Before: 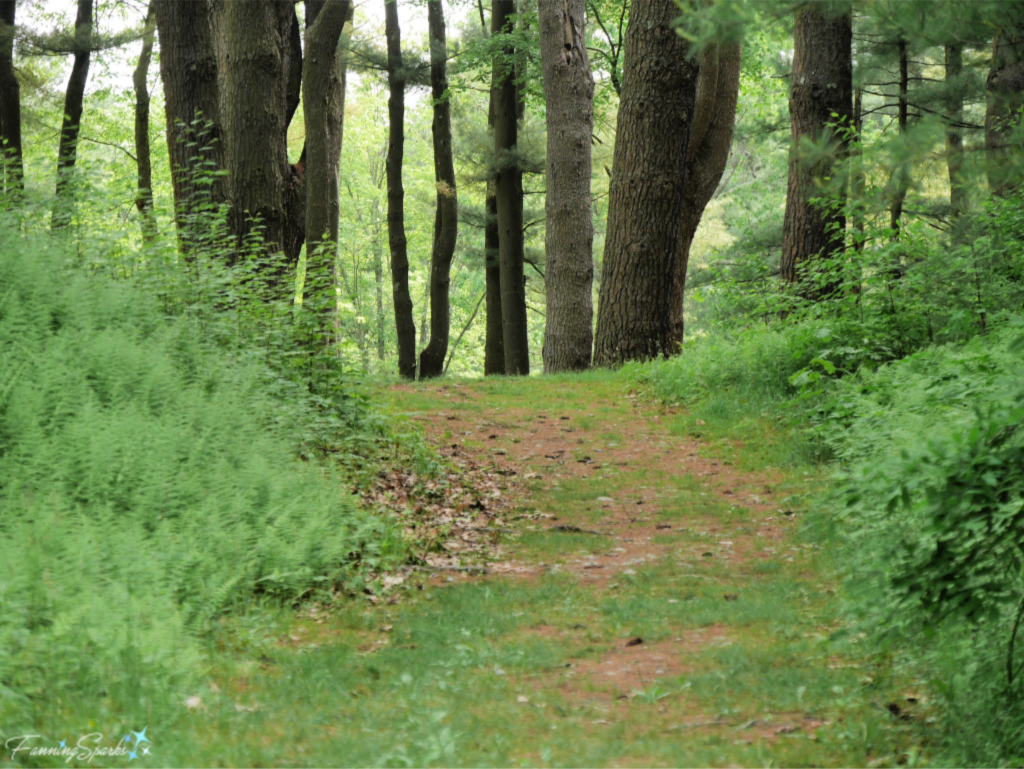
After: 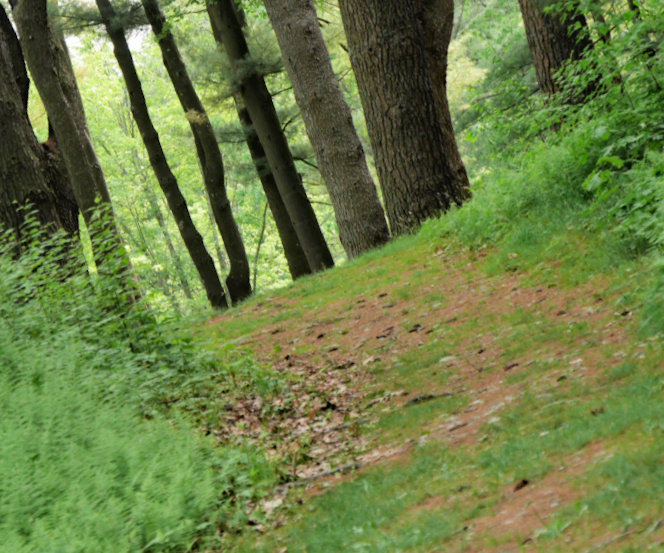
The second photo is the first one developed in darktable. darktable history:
crop and rotate: angle 18.78°, left 6.87%, right 3.914%, bottom 1.059%
haze removal: adaptive false
